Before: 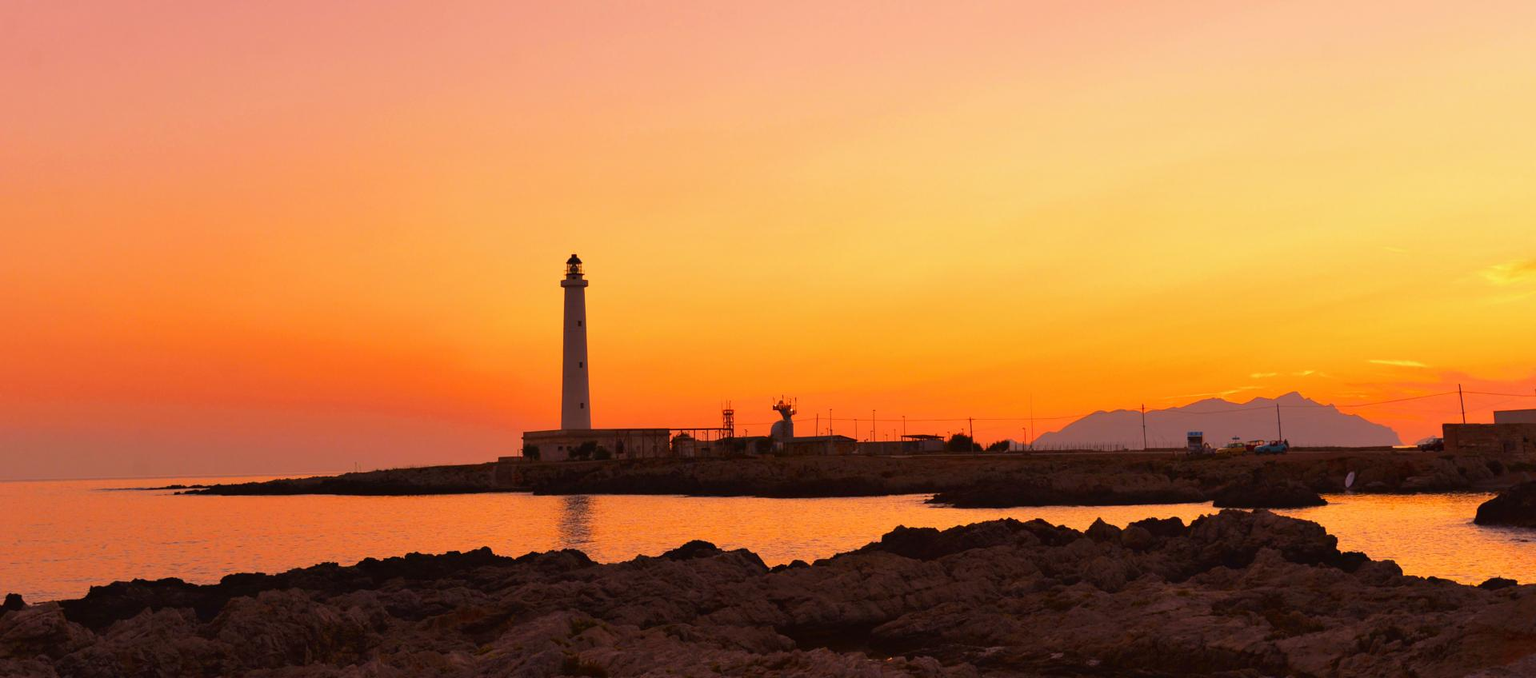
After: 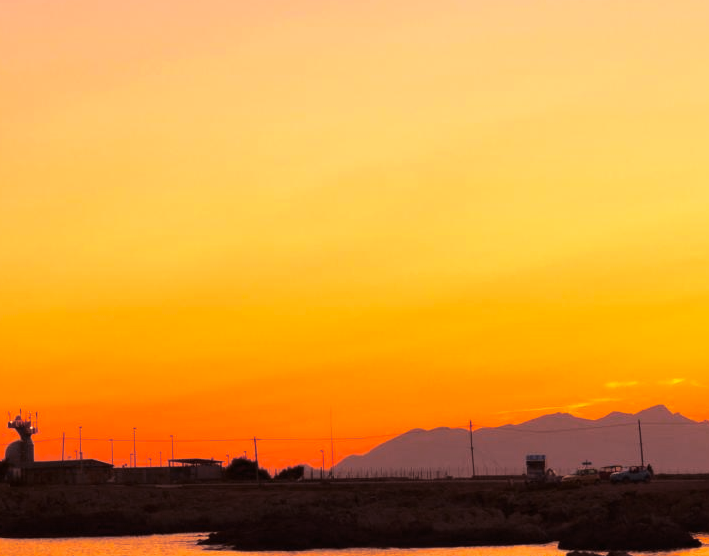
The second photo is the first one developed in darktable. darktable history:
split-toning: shadows › saturation 0.24, highlights › hue 54°, highlights › saturation 0.24
tone equalizer: on, module defaults
contrast brightness saturation: contrast 0.13, brightness -0.05, saturation 0.16
crop and rotate: left 49.936%, top 10.094%, right 13.136%, bottom 24.256%
